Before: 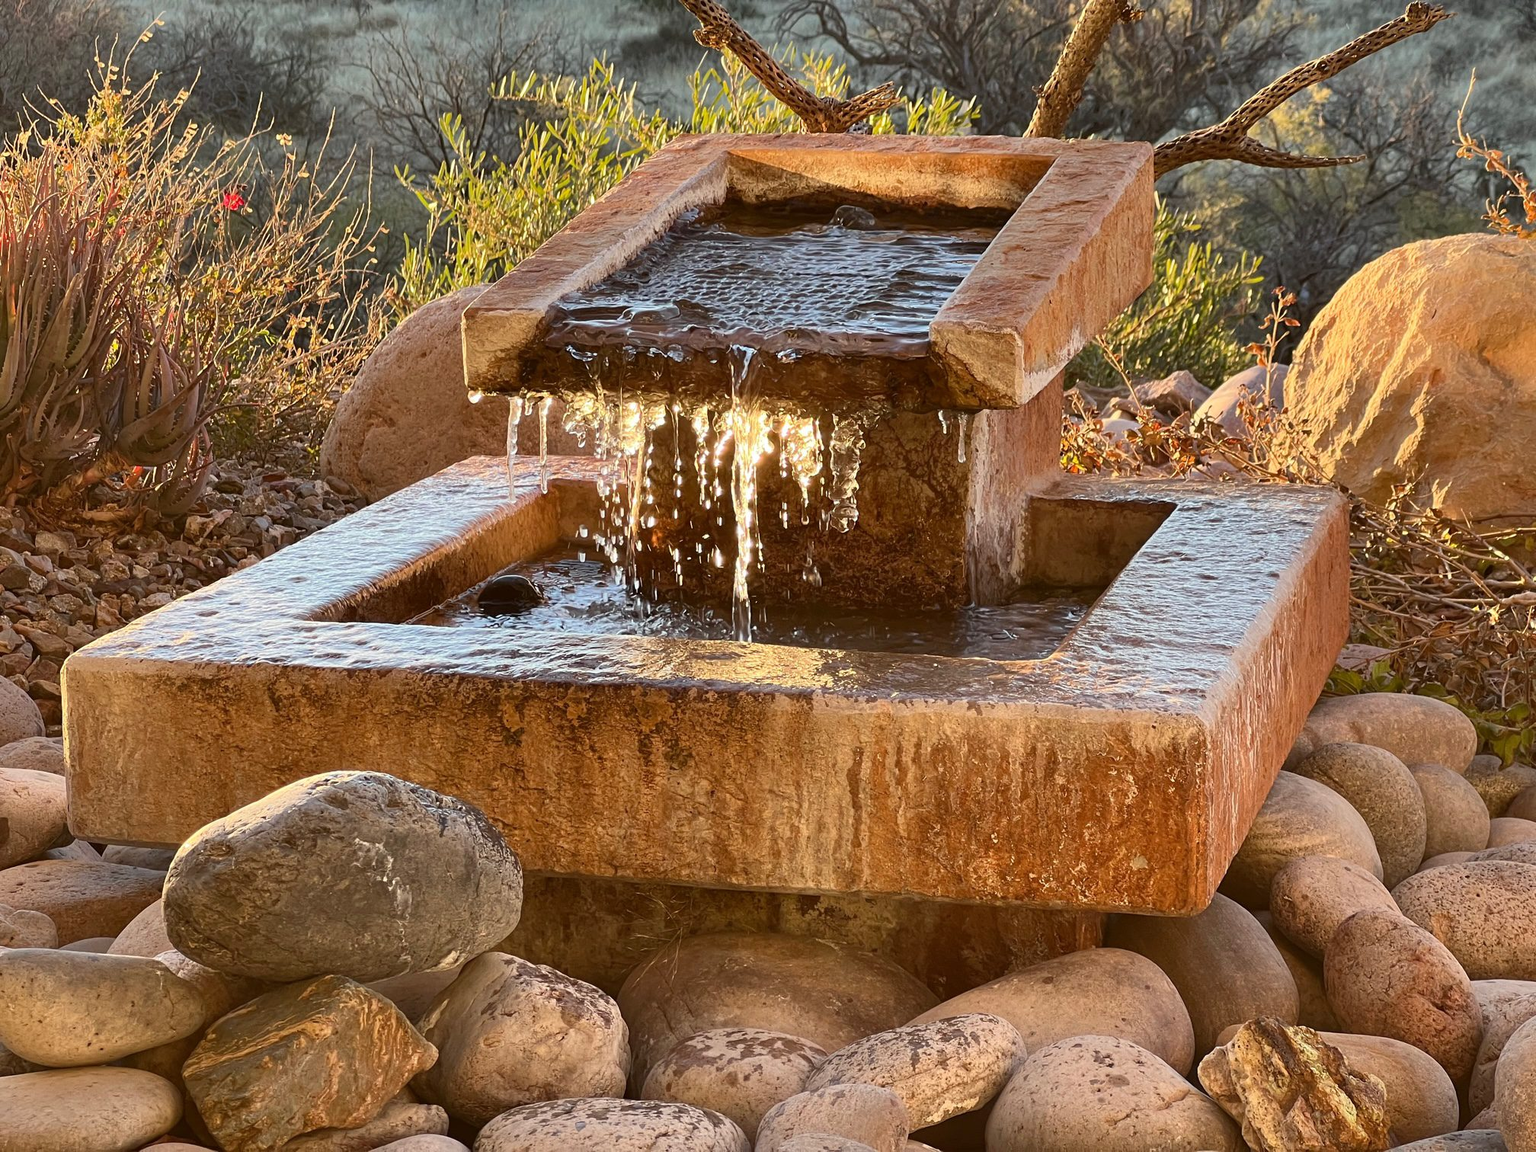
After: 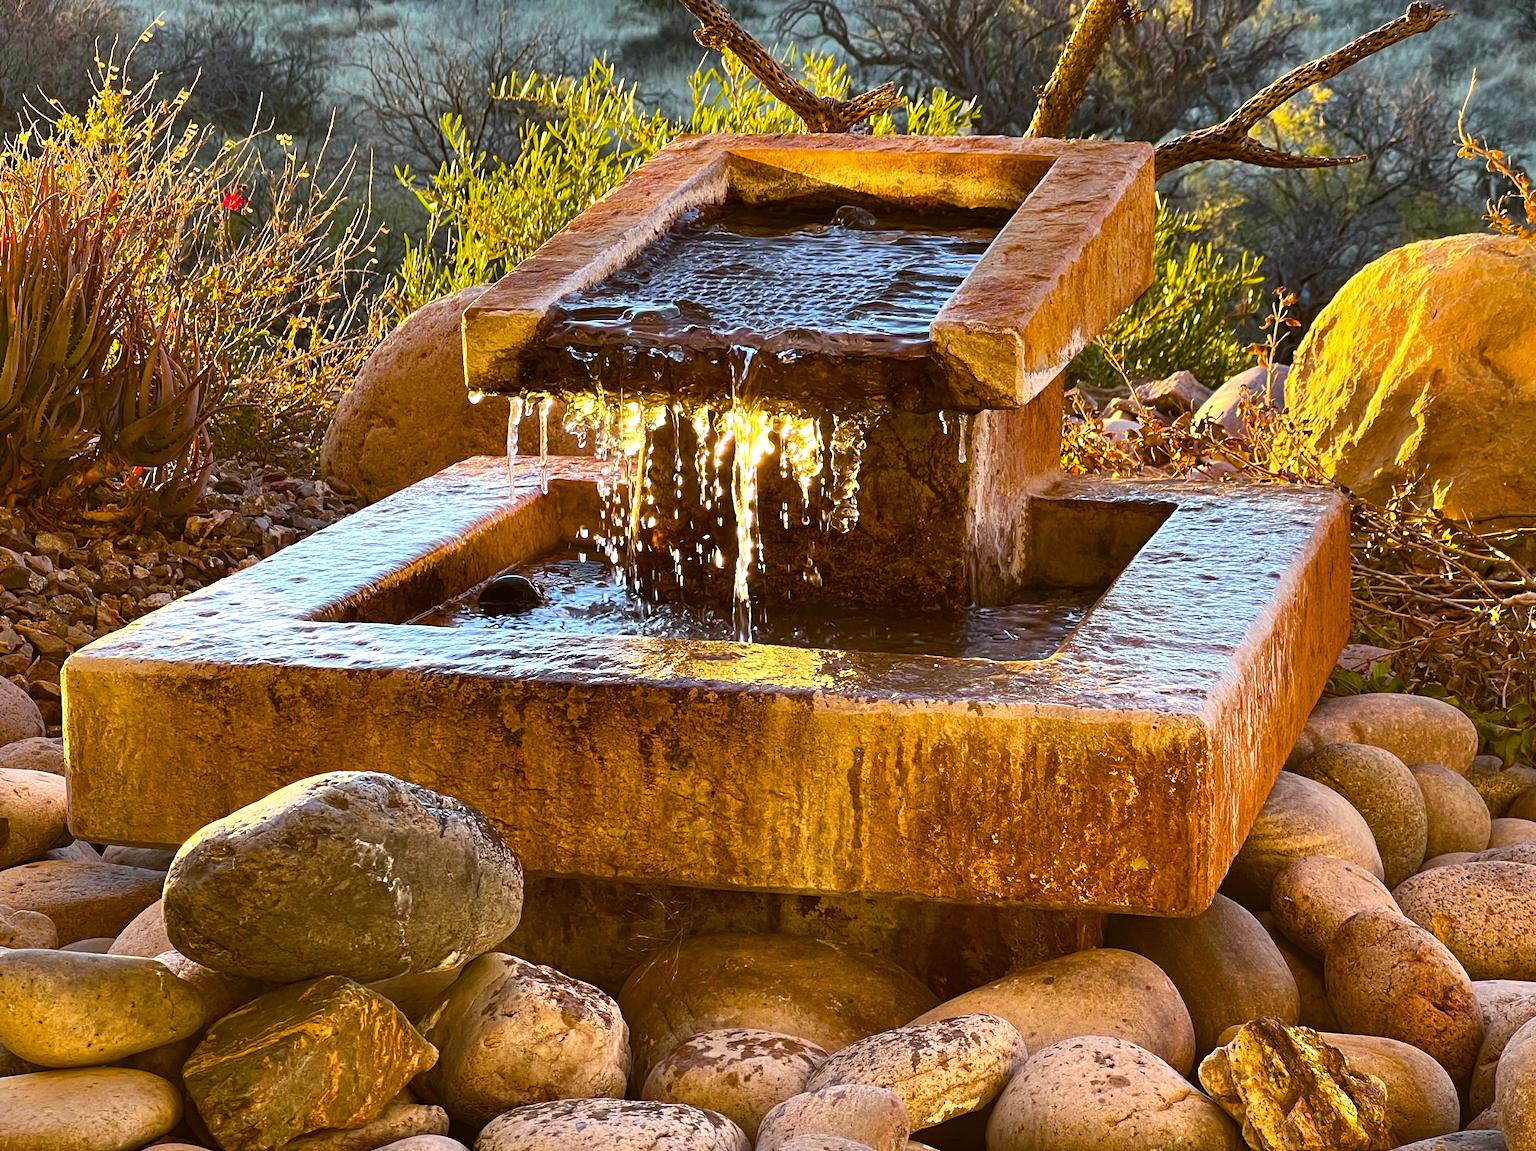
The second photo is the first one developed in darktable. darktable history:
color balance rgb: linear chroma grading › global chroma 9%, perceptual saturation grading › global saturation 36%, perceptual saturation grading › shadows 35%, perceptual brilliance grading › global brilliance 15%, perceptual brilliance grading › shadows -35%, global vibrance 15%
white balance: red 0.967, blue 1.049
